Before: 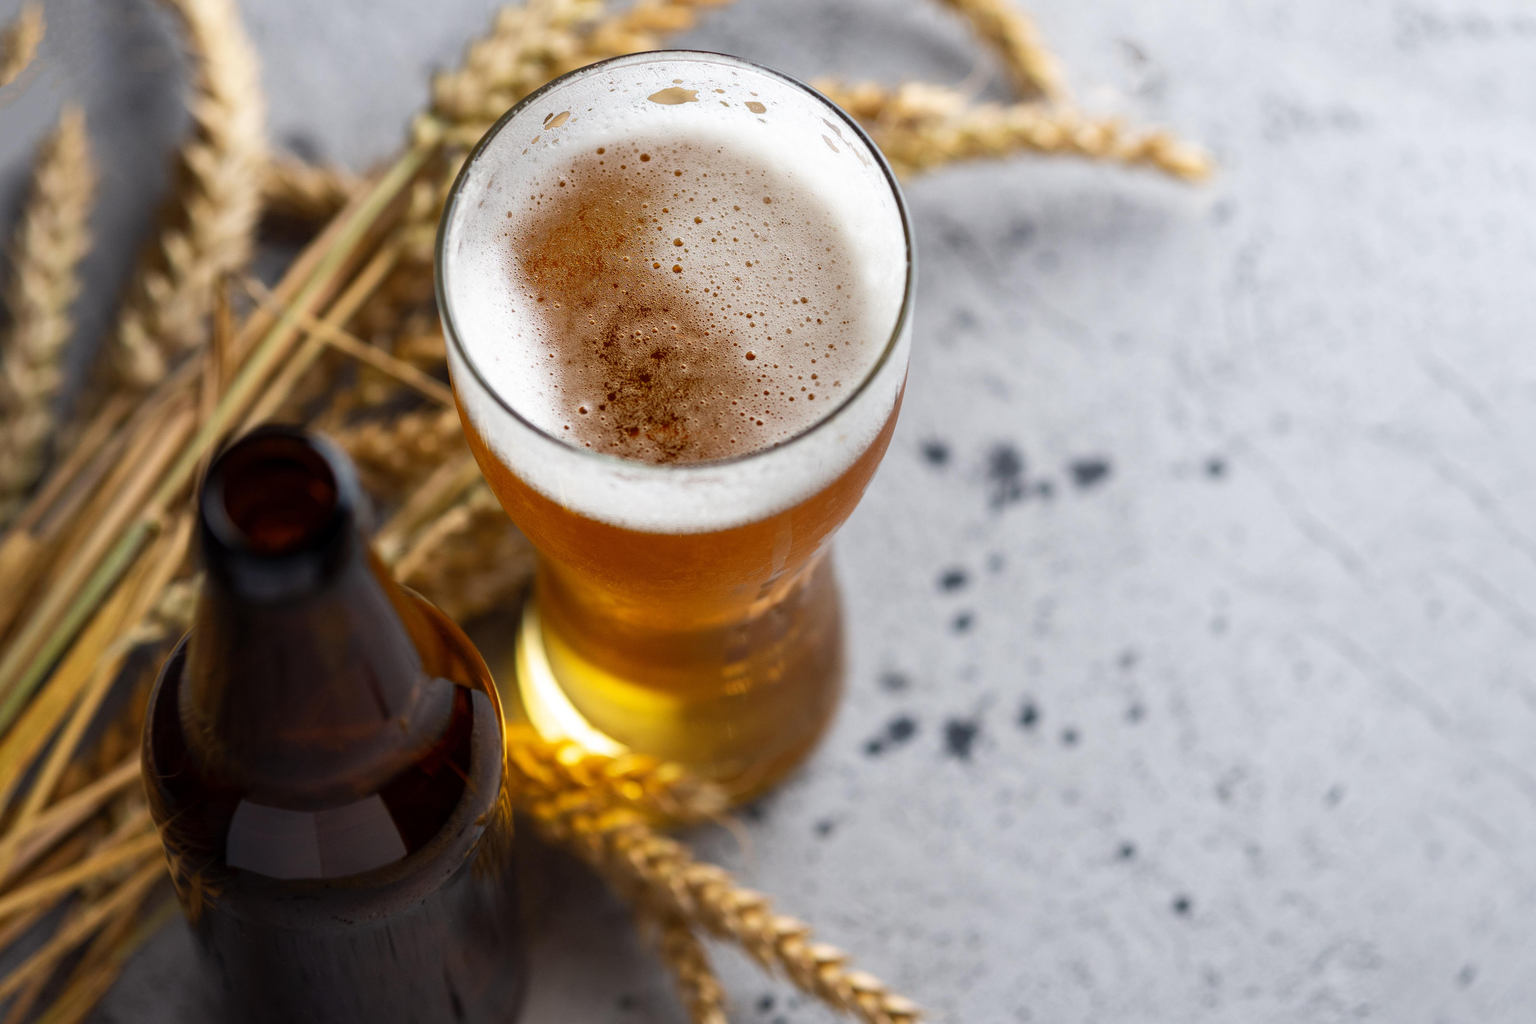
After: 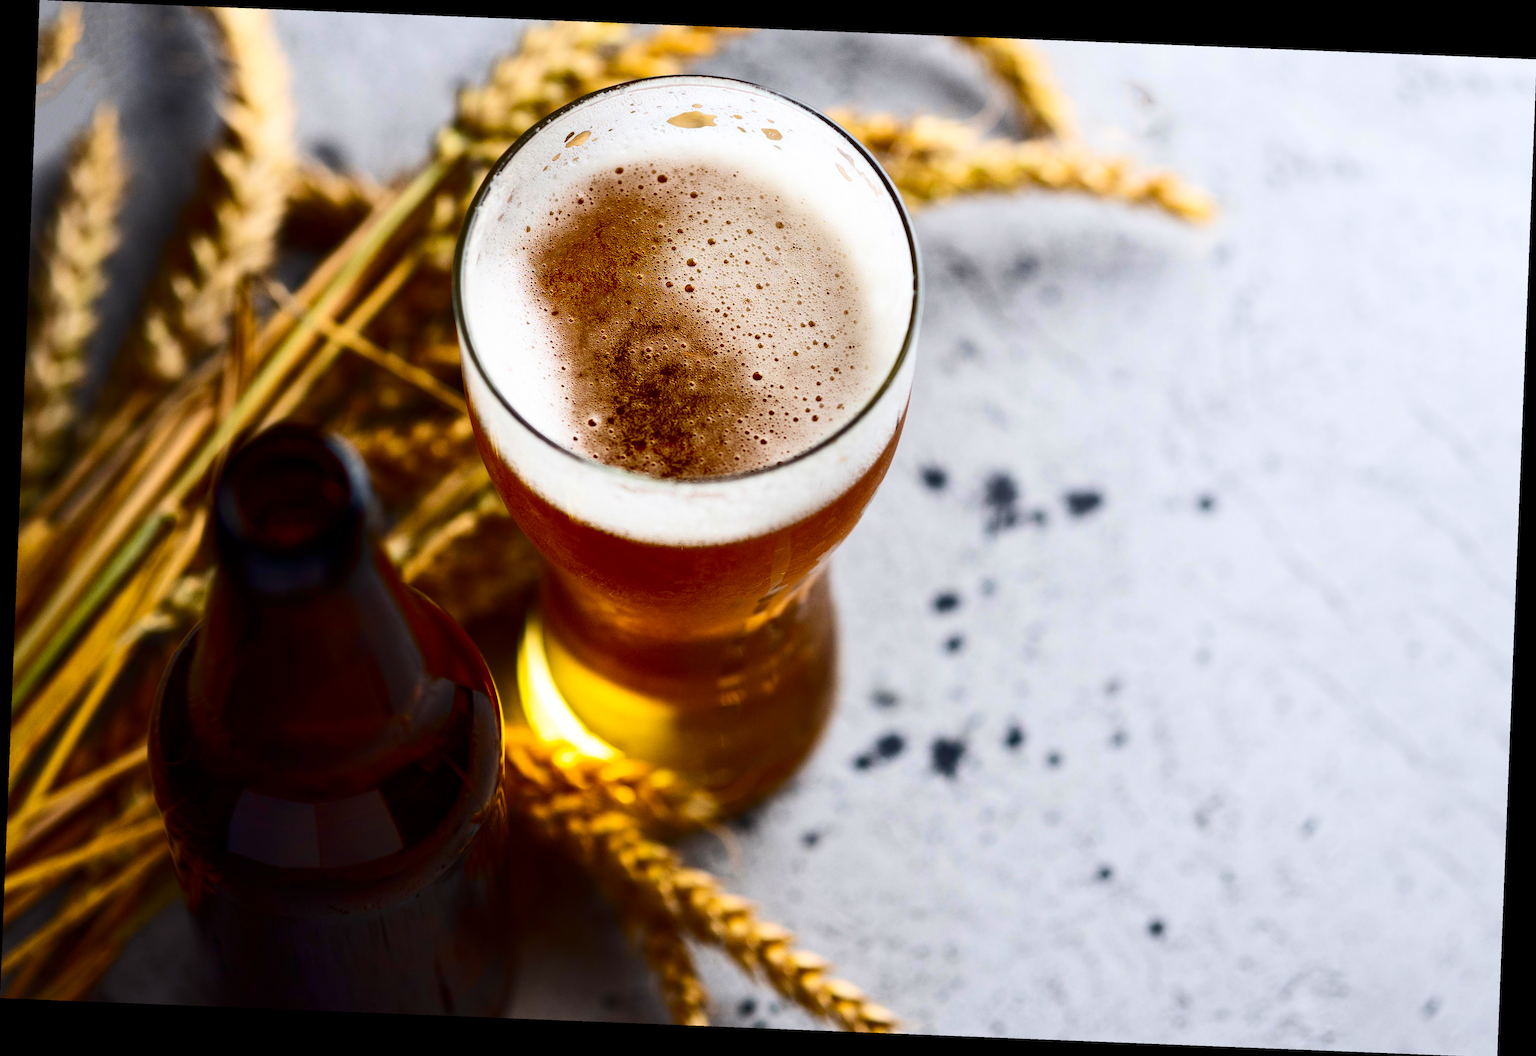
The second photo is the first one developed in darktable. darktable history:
rotate and perspective: rotation 2.27°, automatic cropping off
color balance rgb: perceptual saturation grading › global saturation 30%, global vibrance 10%
contrast brightness saturation: contrast 0.32, brightness -0.08, saturation 0.17
